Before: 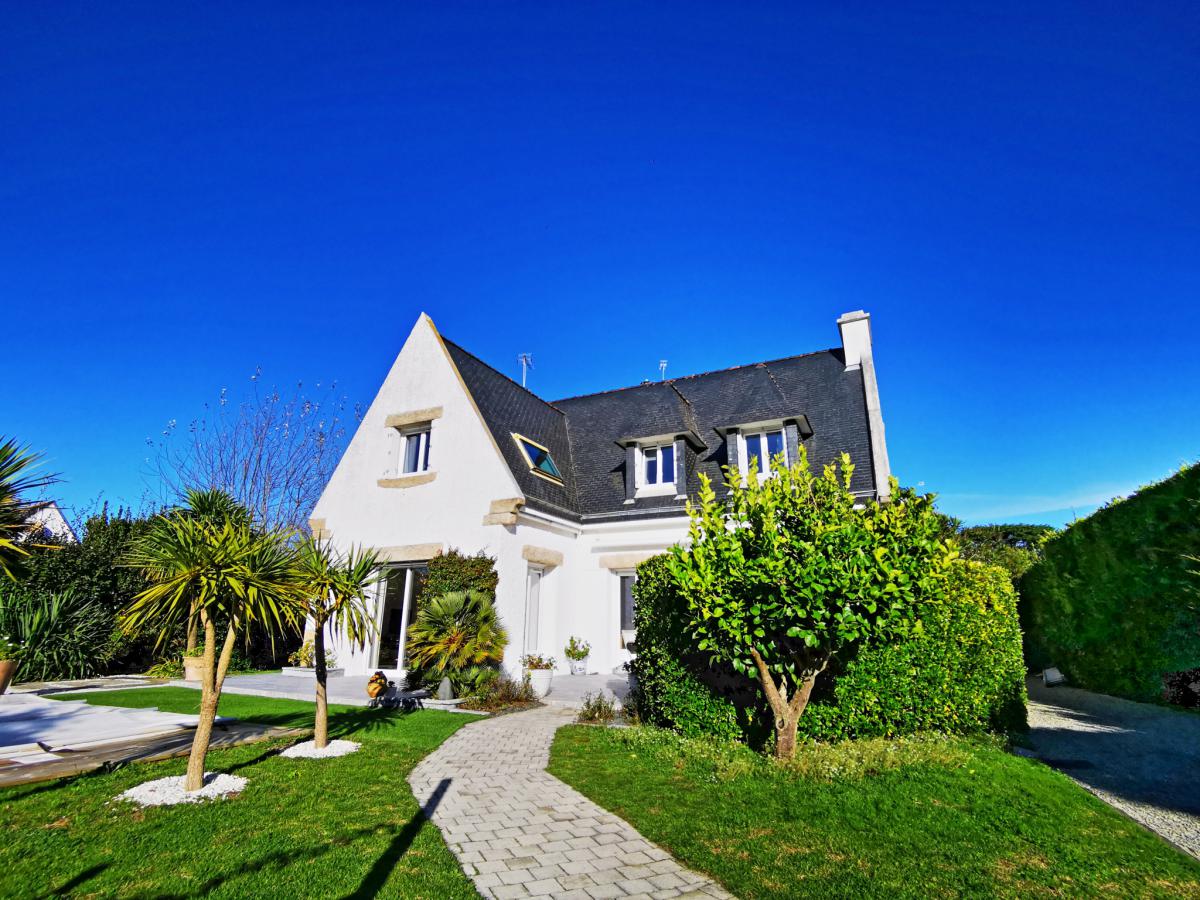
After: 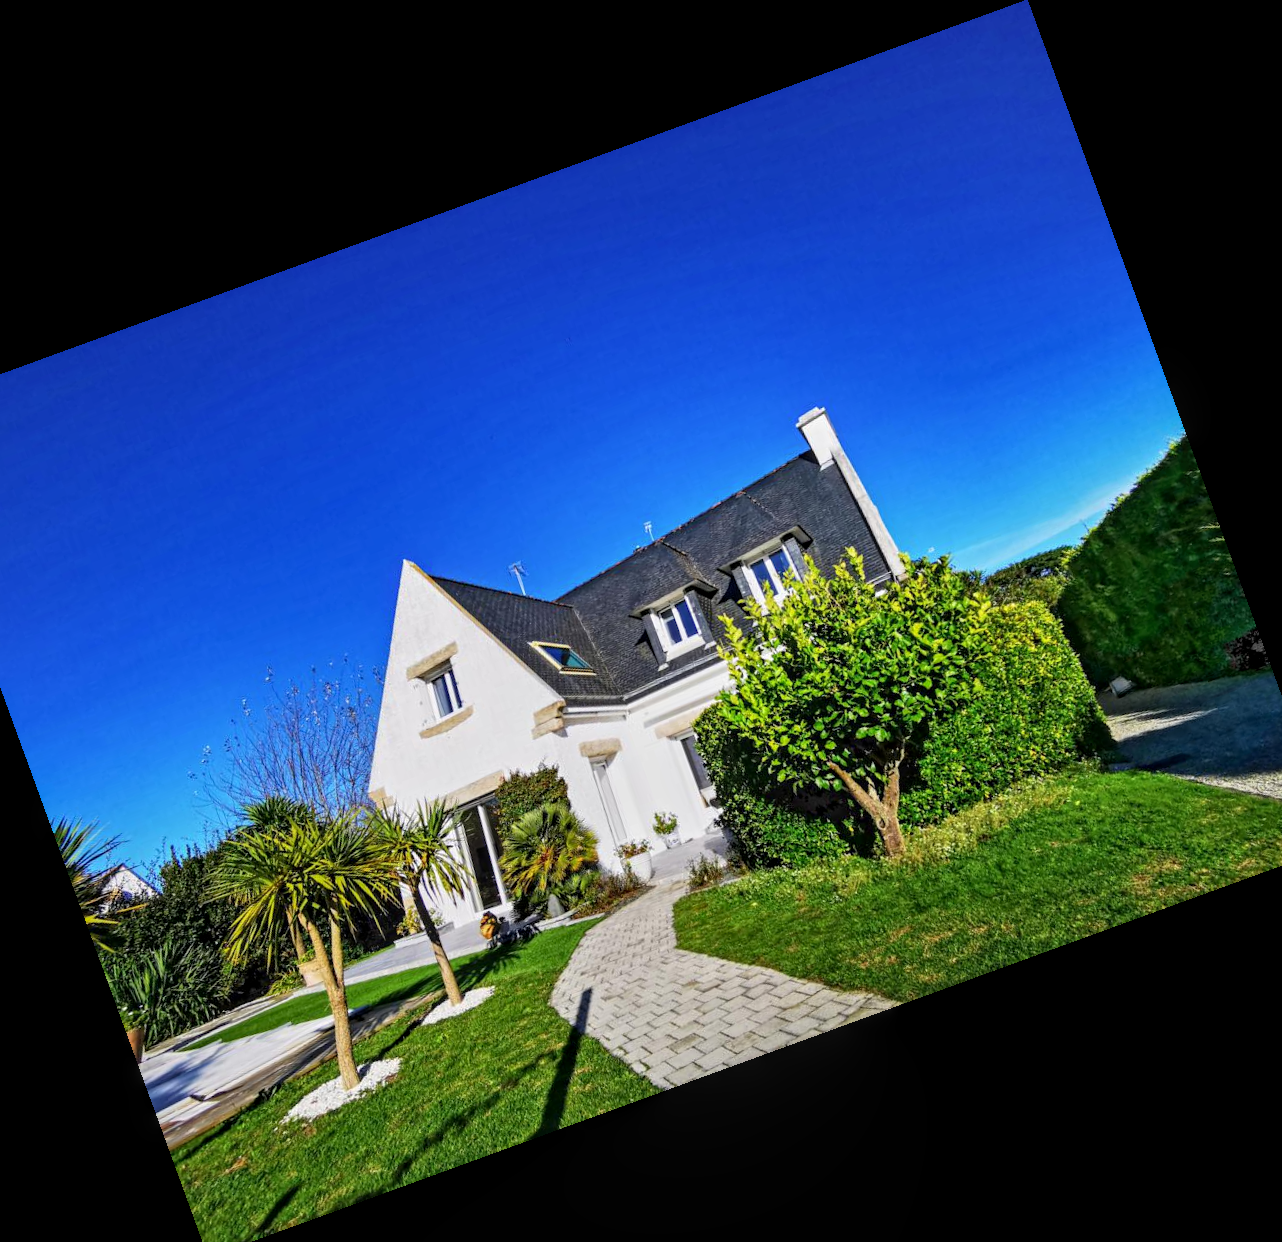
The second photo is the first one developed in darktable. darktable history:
local contrast: on, module defaults
crop and rotate: angle 20.05°, left 6.965%, right 3.696%, bottom 1.124%
